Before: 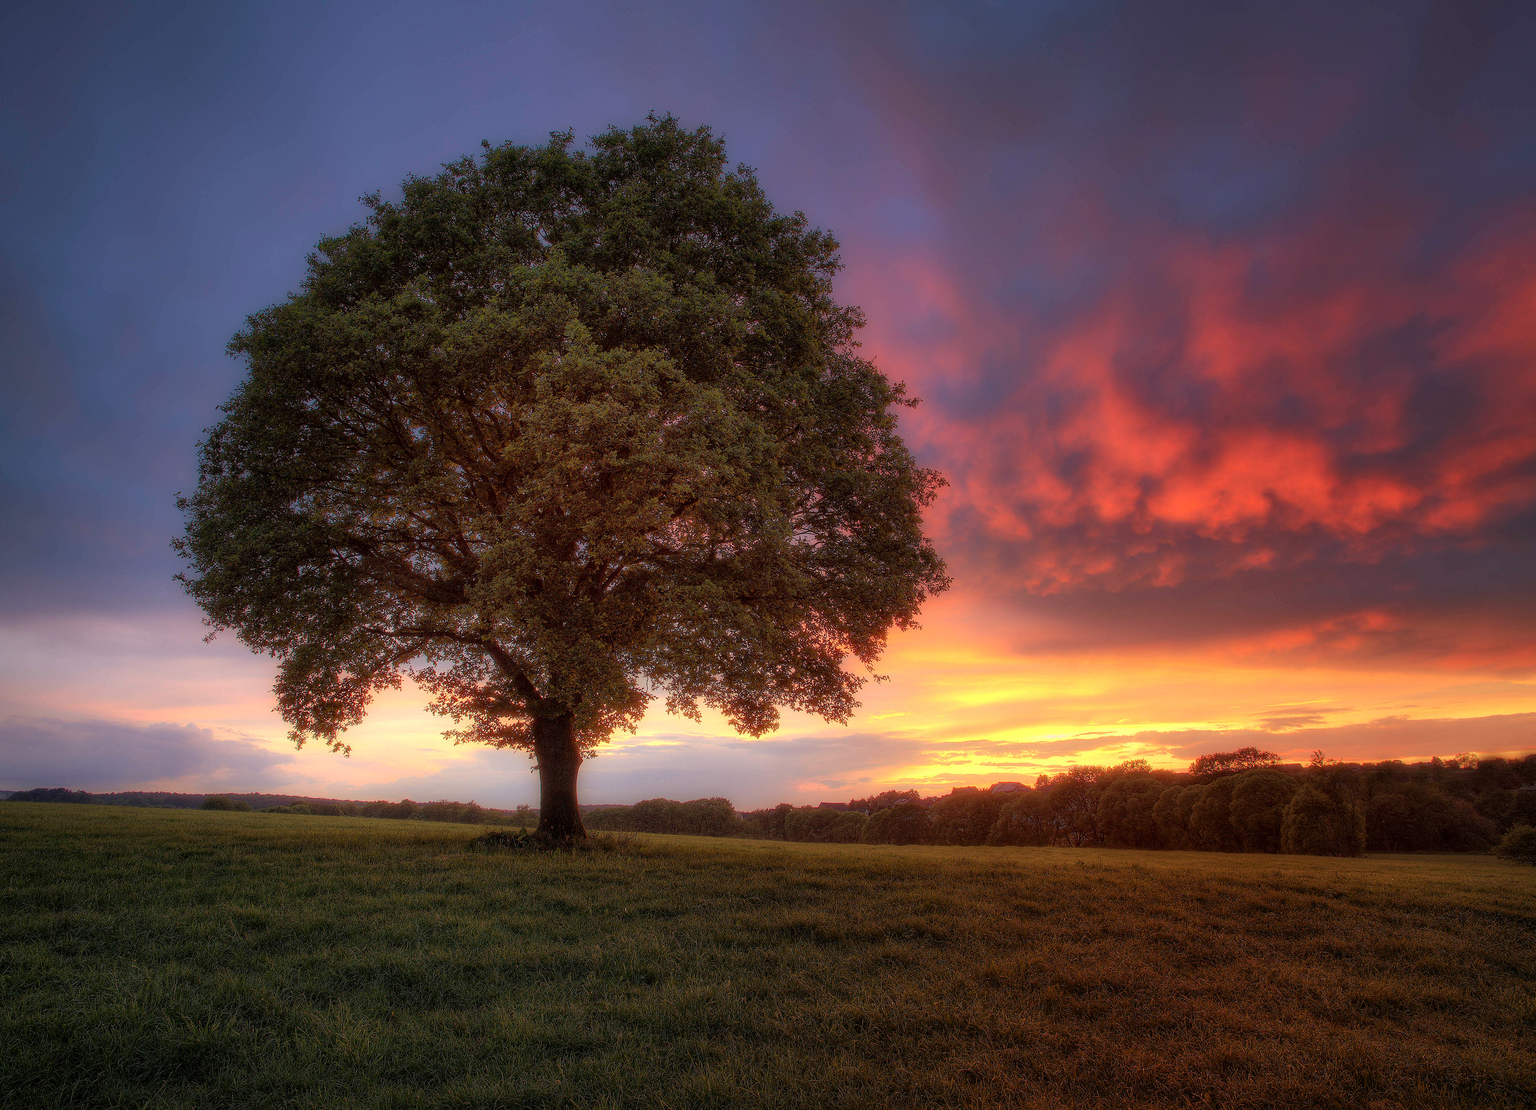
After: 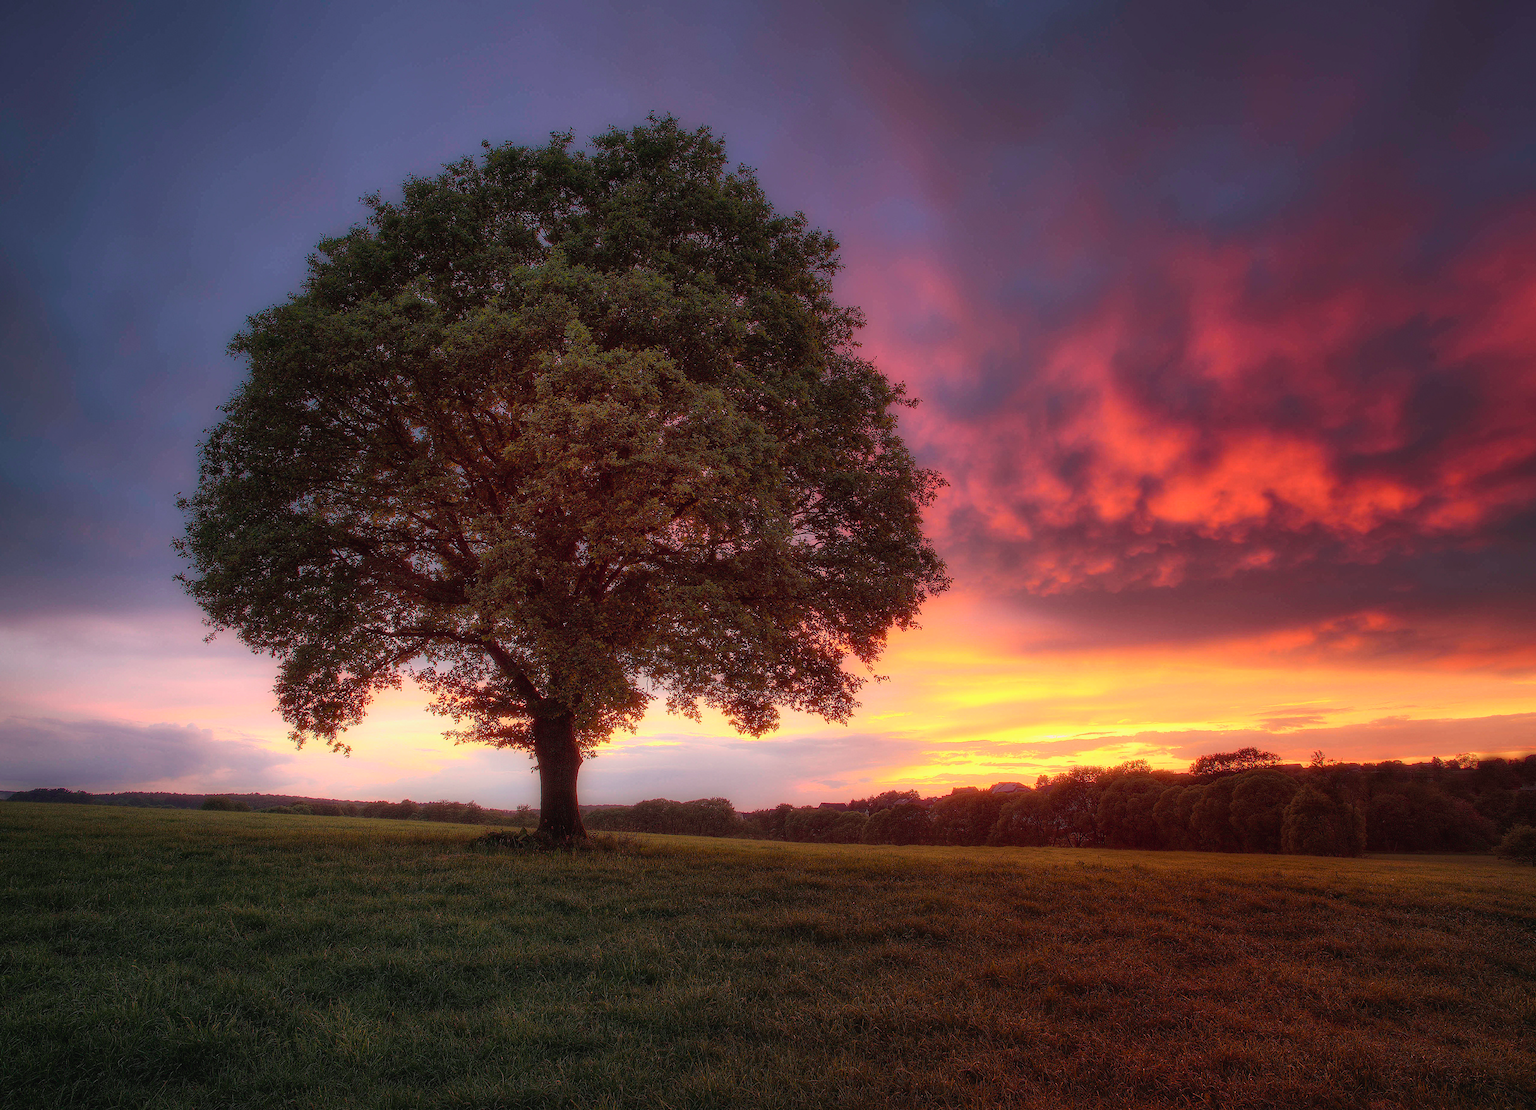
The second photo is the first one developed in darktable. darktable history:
tone curve: curves: ch0 [(0, 0.023) (0.217, 0.19) (0.754, 0.801) (1, 0.977)]; ch1 [(0, 0) (0.392, 0.398) (0.5, 0.5) (0.521, 0.528) (0.56, 0.577) (1, 1)]; ch2 [(0, 0) (0.5, 0.5) (0.579, 0.561) (0.65, 0.657) (1, 1)], color space Lab, independent channels, preserve colors none
